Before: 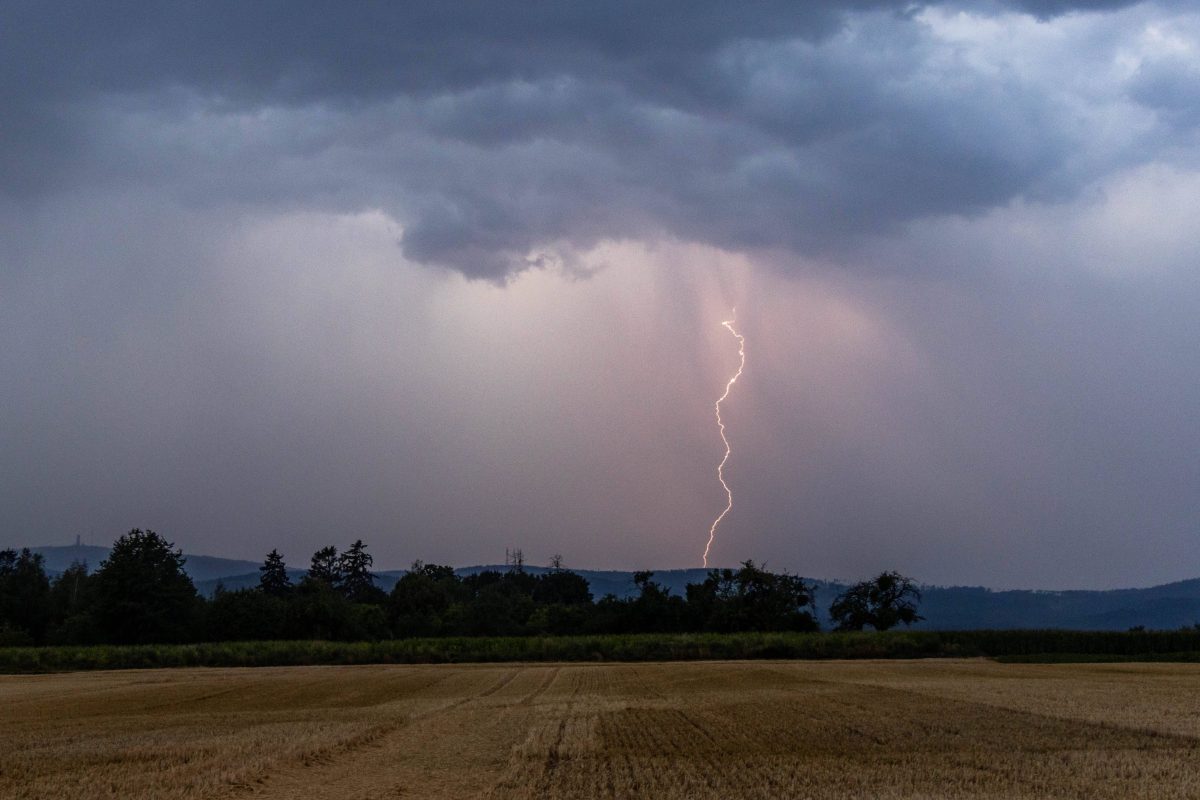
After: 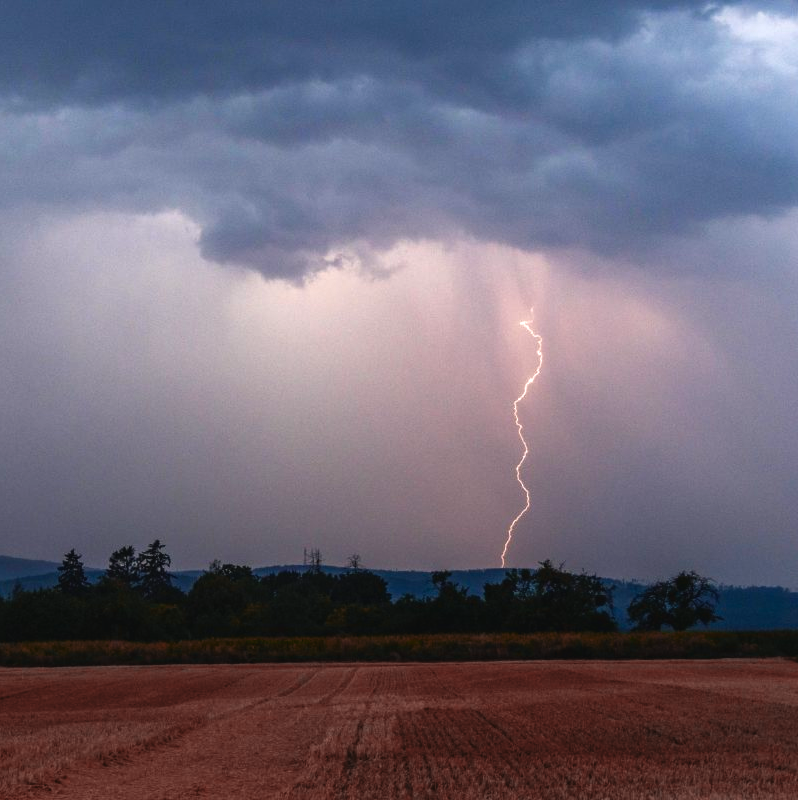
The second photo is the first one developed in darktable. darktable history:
color balance rgb: shadows lift › chroma 1%, shadows lift › hue 217.2°, power › hue 310.8°, highlights gain › chroma 1%, highlights gain › hue 54°, global offset › luminance 0.5%, global offset › hue 171.6°, perceptual saturation grading › global saturation 14.09%, perceptual saturation grading › highlights -25%, perceptual saturation grading › shadows 30%, perceptual brilliance grading › highlights 13.42%, perceptual brilliance grading › mid-tones 8.05%, perceptual brilliance grading › shadows -17.45%, global vibrance 25%
crop: left 16.899%, right 16.556%
color zones: curves: ch2 [(0, 0.5) (0.084, 0.497) (0.323, 0.335) (0.4, 0.497) (1, 0.5)], process mode strong
